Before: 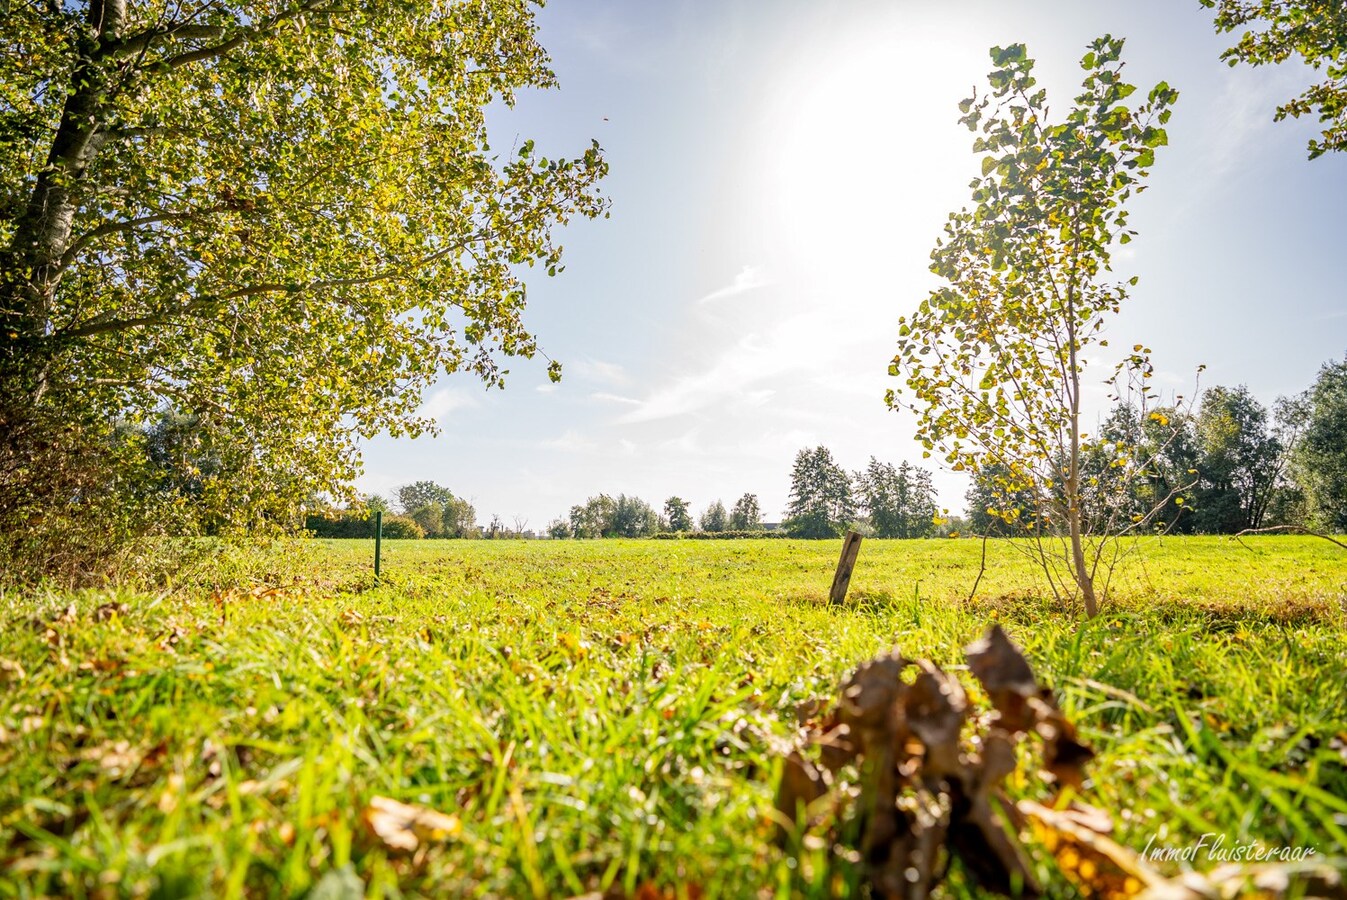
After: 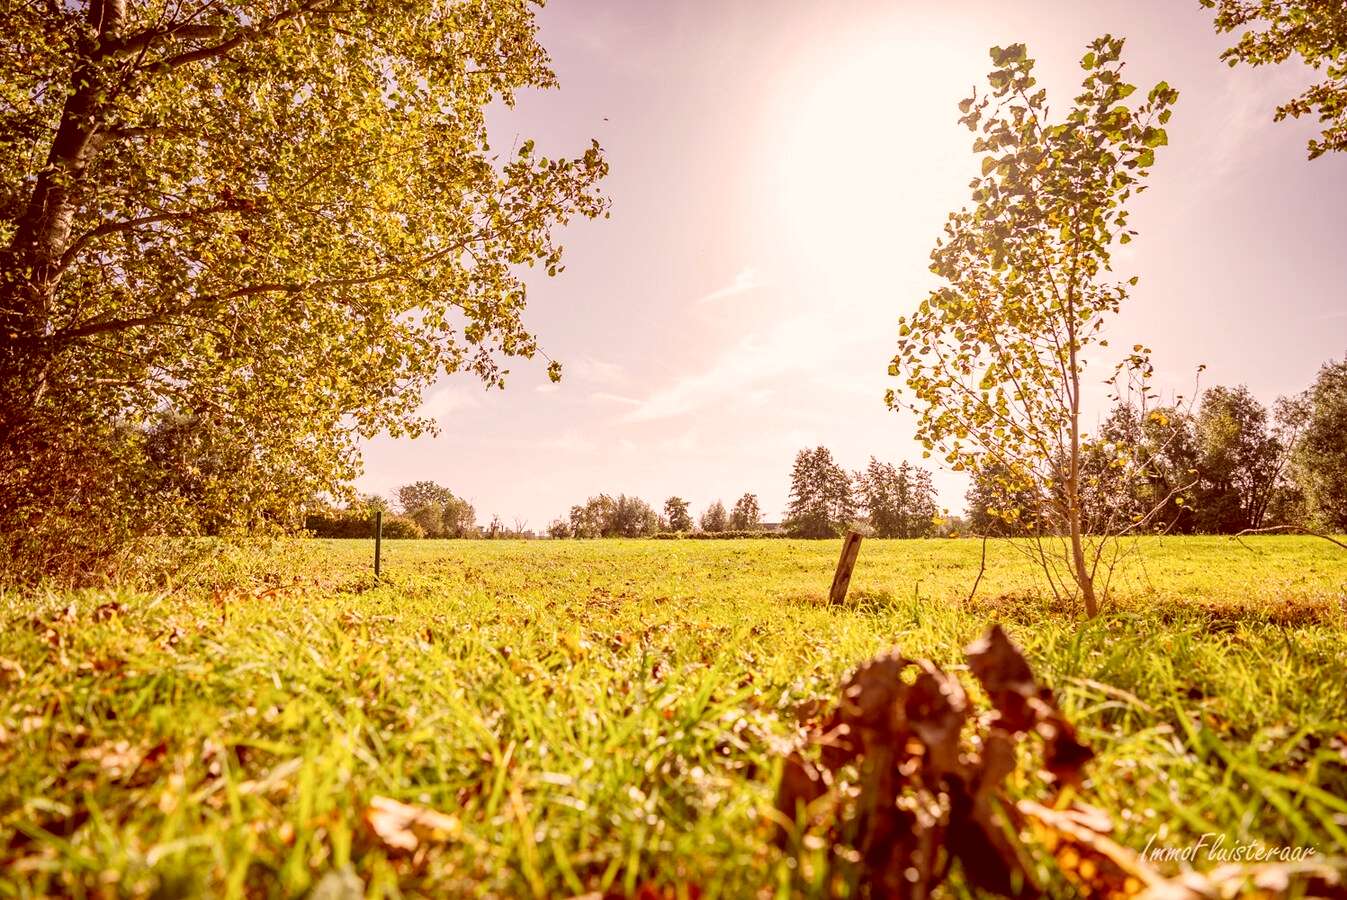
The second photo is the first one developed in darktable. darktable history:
color correction: highlights a* 9.51, highlights b* 9.08, shadows a* 39.72, shadows b* 40, saturation 0.815
